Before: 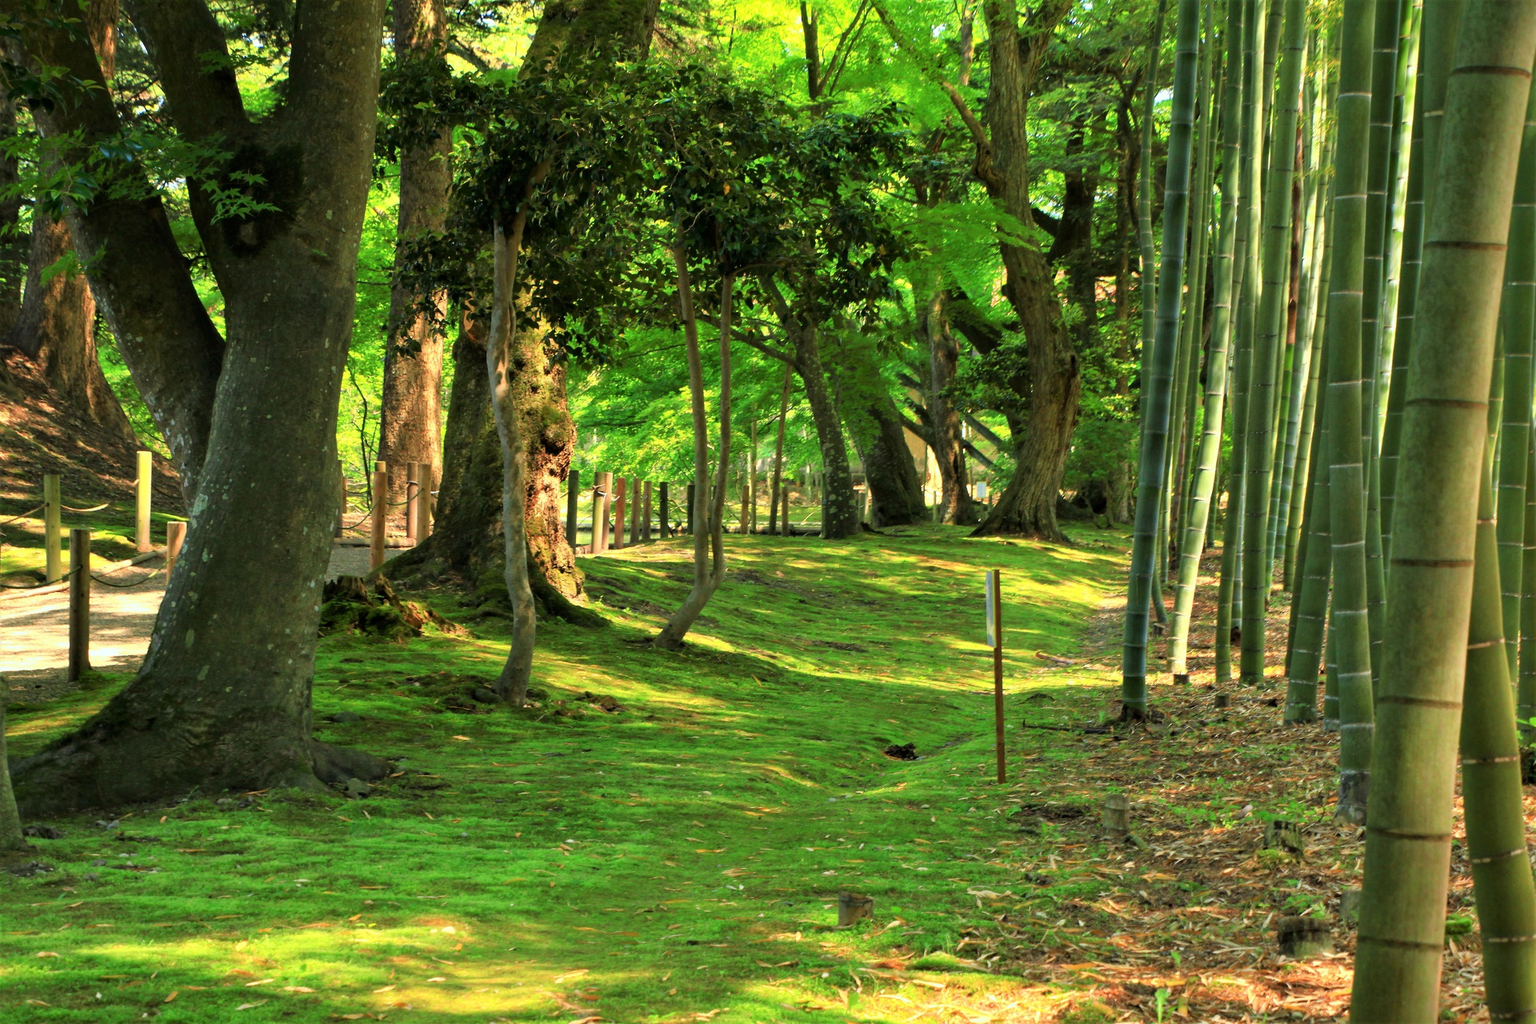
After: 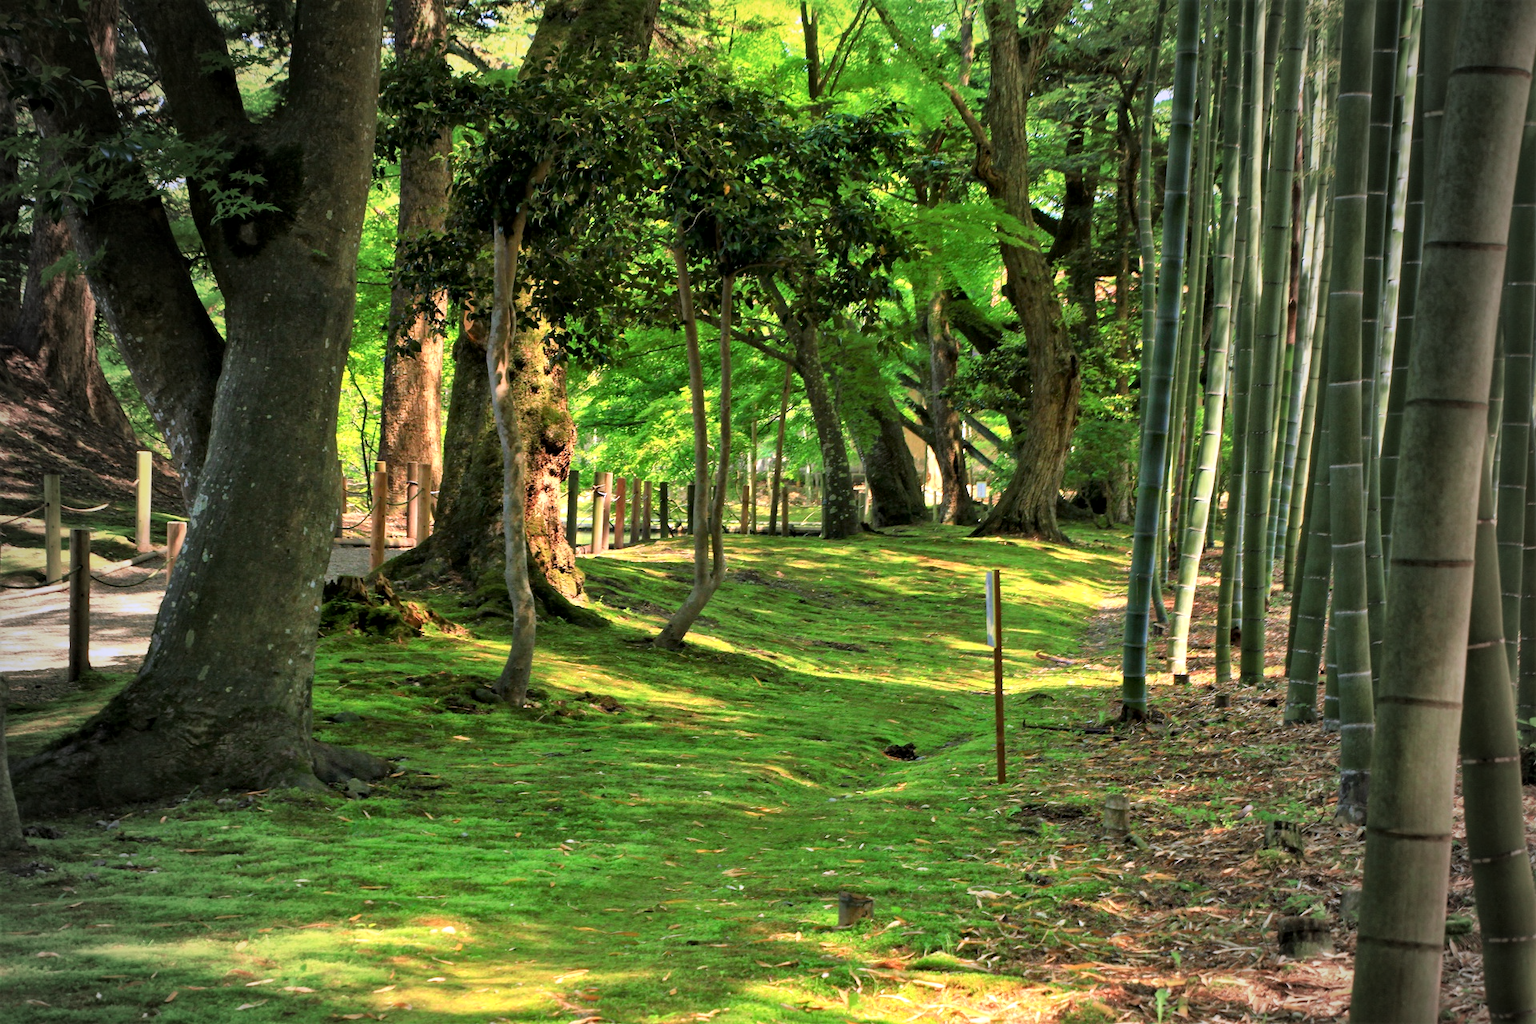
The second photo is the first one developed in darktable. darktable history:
local contrast: mode bilateral grid, contrast 30, coarseness 25, midtone range 0.2
white balance: red 1.042, blue 1.17
vignetting: fall-off start 64.63%, center (-0.034, 0.148), width/height ratio 0.881
